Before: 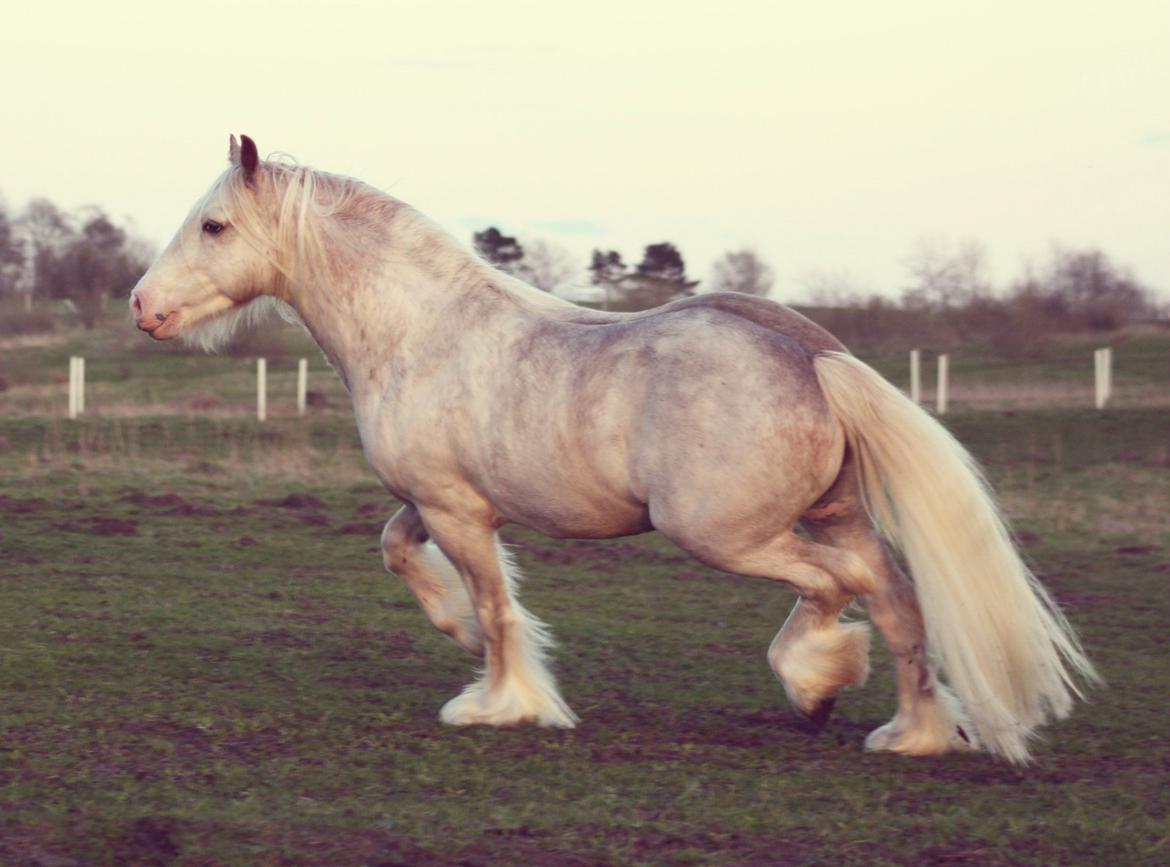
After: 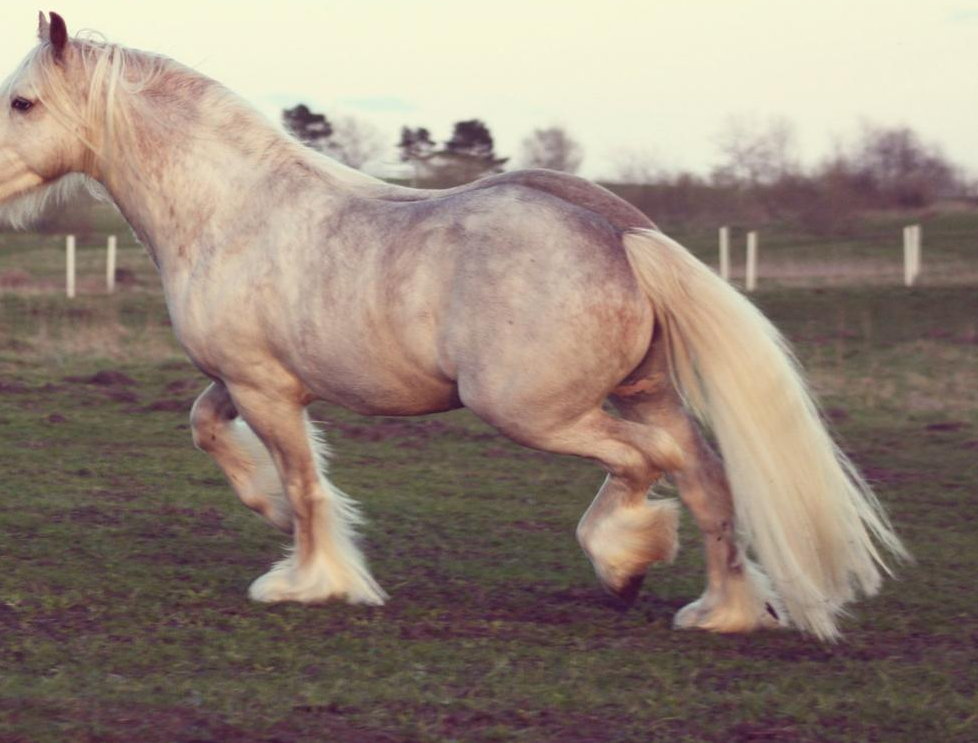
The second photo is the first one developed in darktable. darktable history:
crop: left 16.347%, top 14.239%
